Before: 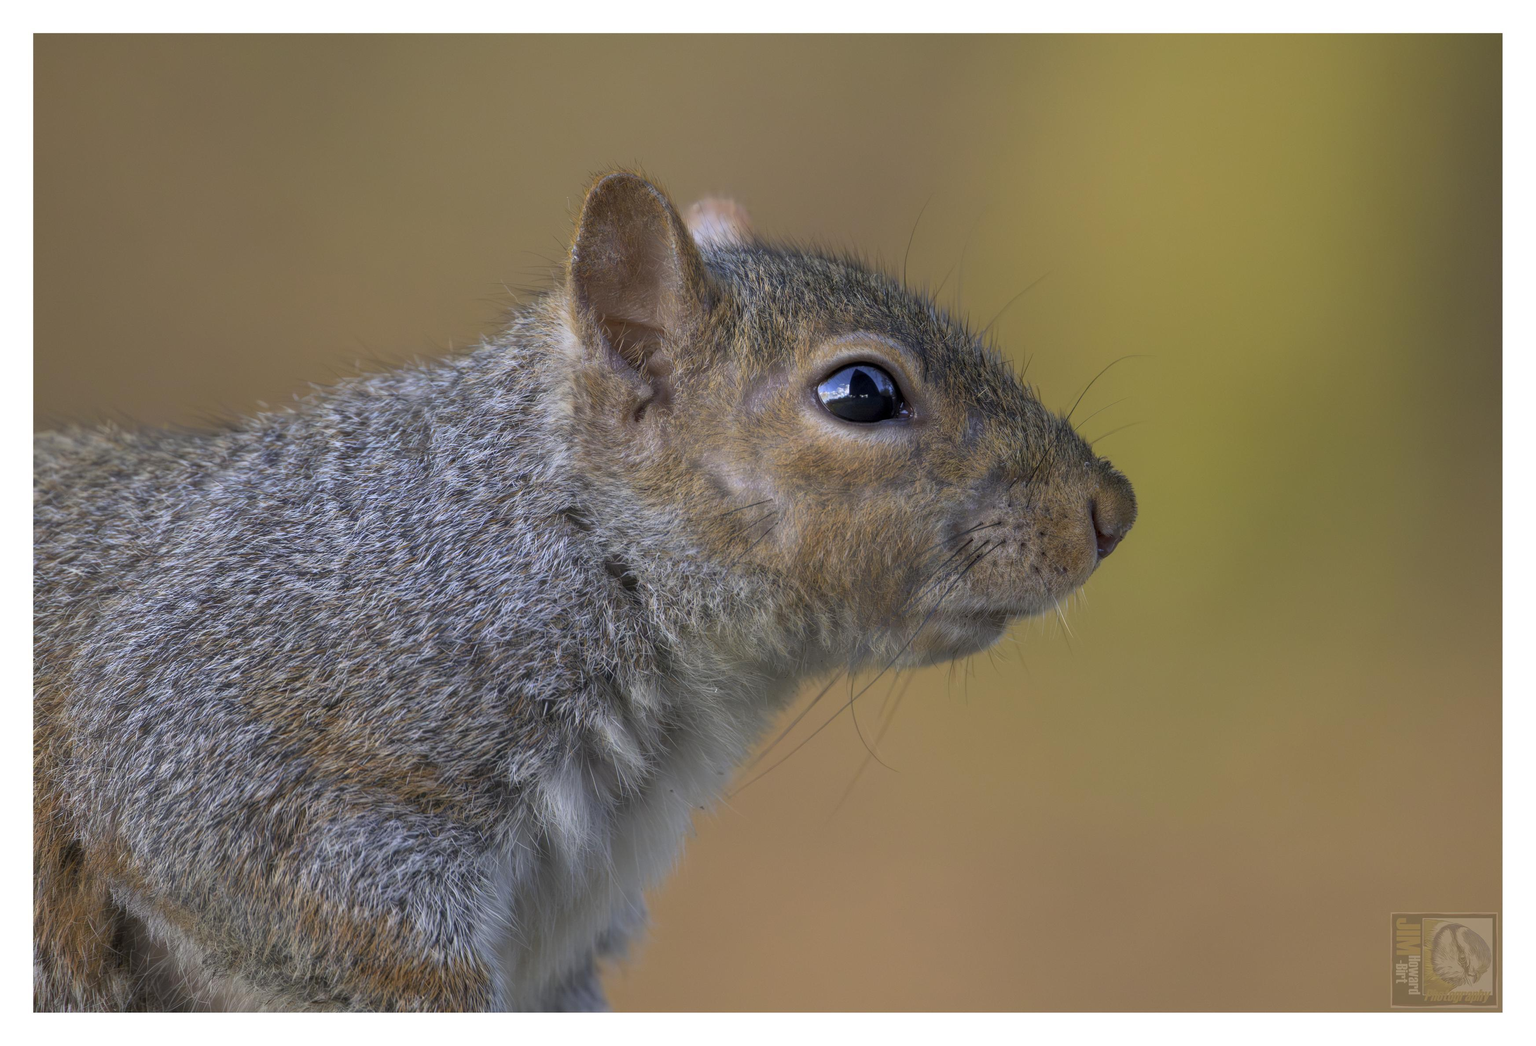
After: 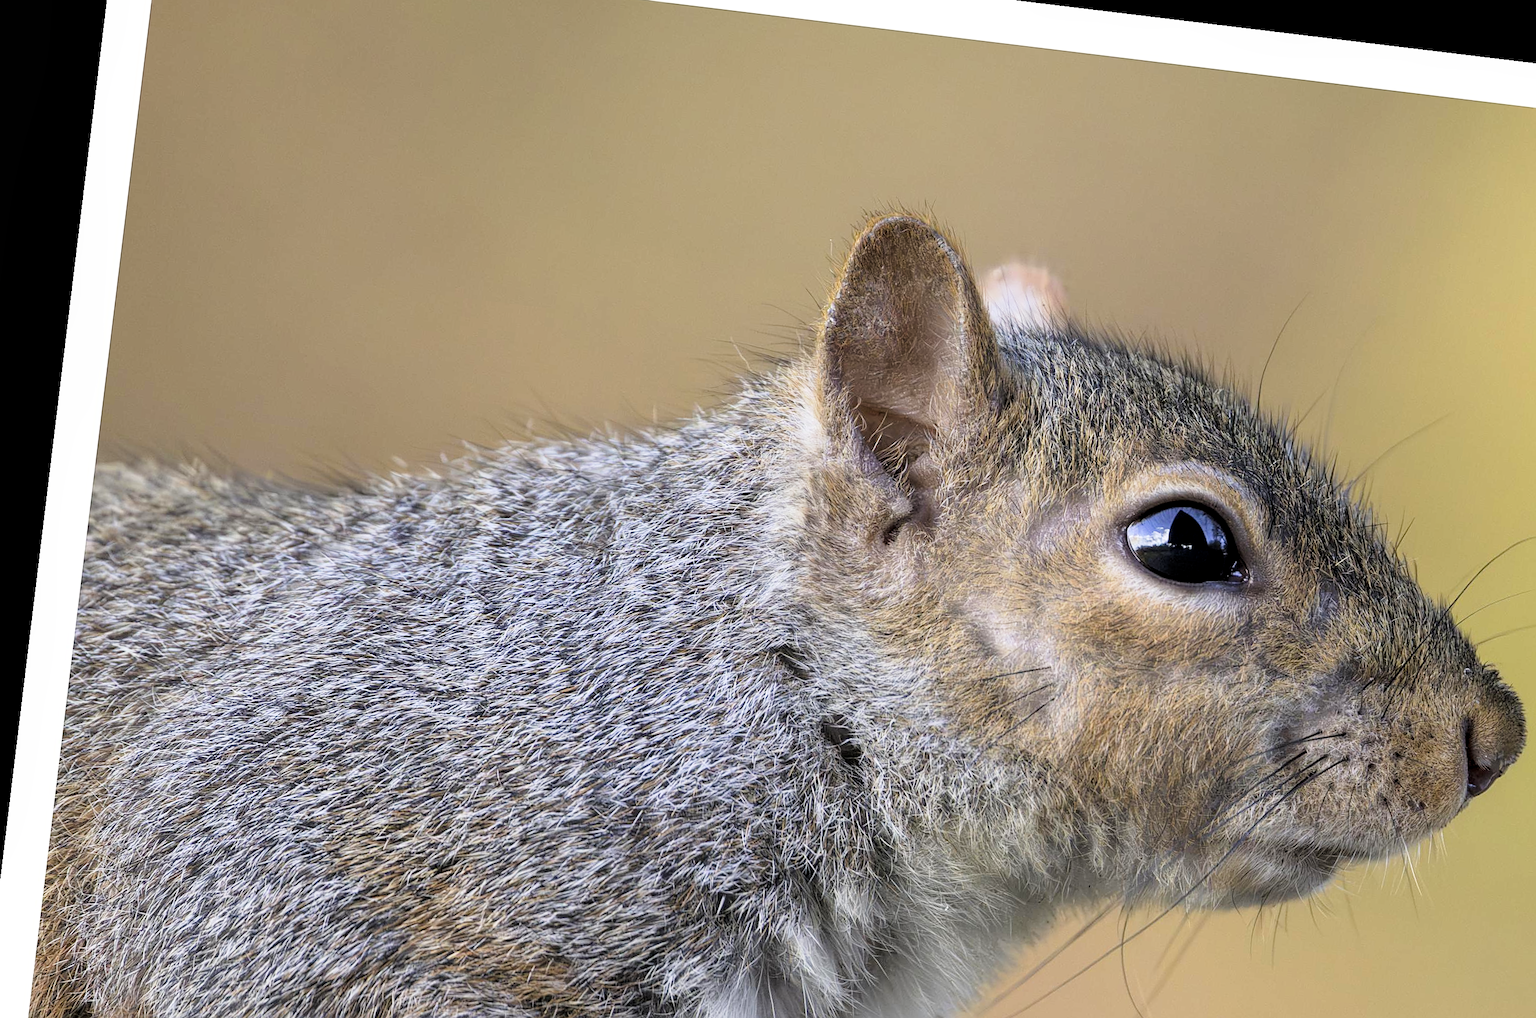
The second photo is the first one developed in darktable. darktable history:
crop and rotate: angle -6.91°, left 2.097%, top 6.71%, right 27.22%, bottom 30.057%
contrast brightness saturation: saturation -0.049
tone curve: curves: ch0 [(0, 0.009) (0.037, 0.035) (0.131, 0.126) (0.275, 0.28) (0.476, 0.514) (0.617, 0.667) (0.704, 0.759) (0.813, 0.863) (0.911, 0.931) (0.997, 1)]; ch1 [(0, 0) (0.318, 0.271) (0.444, 0.438) (0.493, 0.496) (0.508, 0.5) (0.534, 0.535) (0.57, 0.582) (0.65, 0.664) (0.746, 0.764) (1, 1)]; ch2 [(0, 0) (0.246, 0.24) (0.36, 0.381) (0.415, 0.434) (0.476, 0.492) (0.502, 0.499) (0.522, 0.518) (0.533, 0.534) (0.586, 0.598) (0.634, 0.643) (0.706, 0.717) (0.853, 0.83) (1, 0.951)], preserve colors none
sharpen: on, module defaults
exposure: exposure 0.605 EV, compensate highlight preservation false
filmic rgb: middle gray luminance 12.61%, black relative exposure -10.09 EV, white relative exposure 3.46 EV, target black luminance 0%, hardness 5.77, latitude 44.78%, contrast 1.227, highlights saturation mix 6.17%, shadows ↔ highlights balance 27.46%
local contrast: highlights 100%, shadows 101%, detail 119%, midtone range 0.2
